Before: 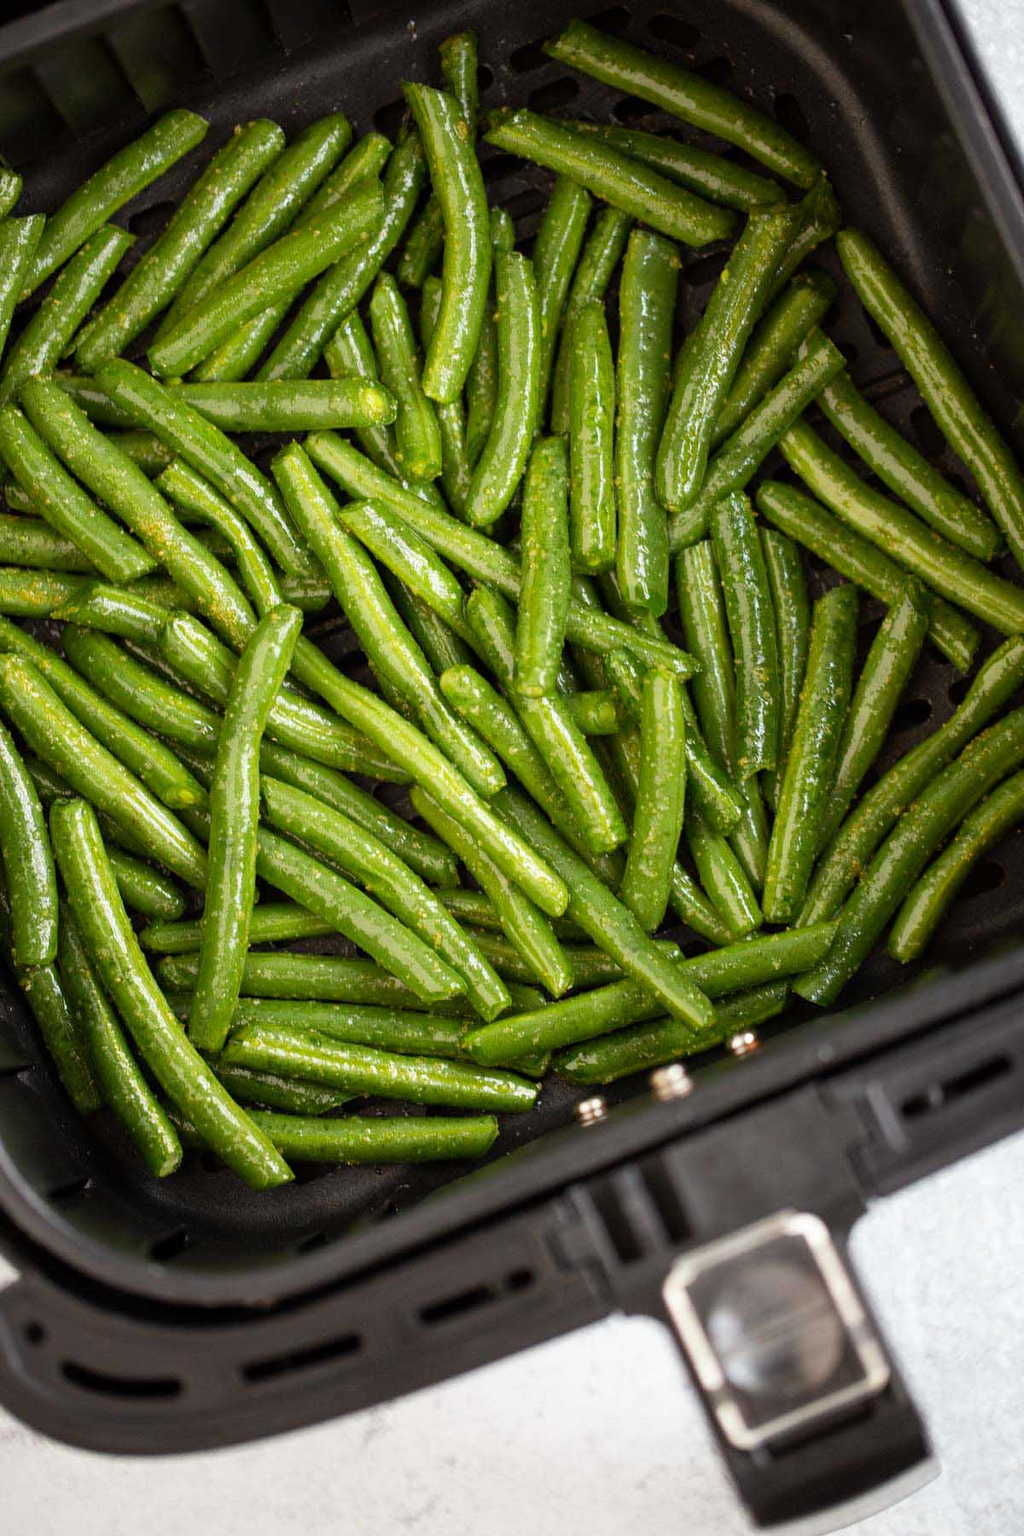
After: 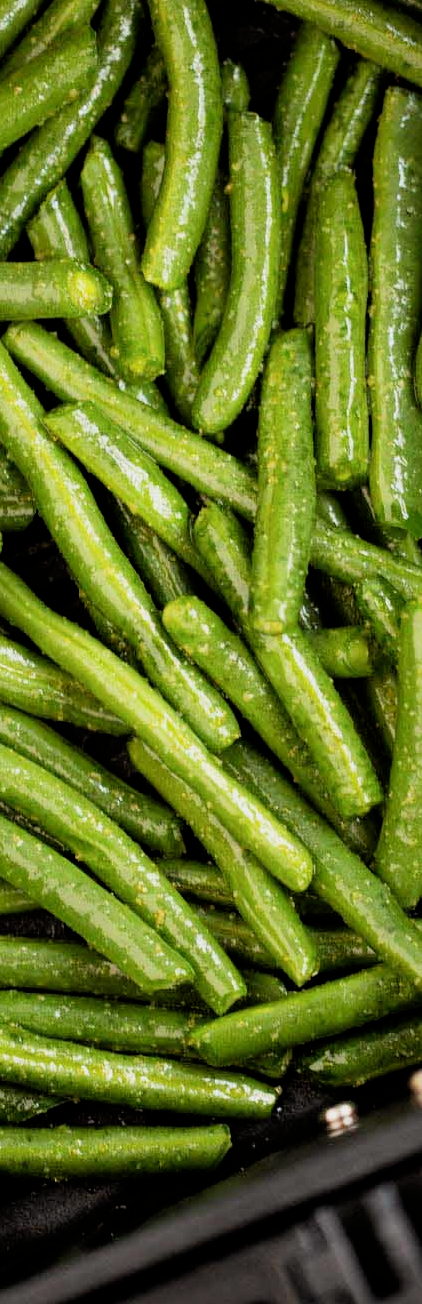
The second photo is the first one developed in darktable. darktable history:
filmic rgb: black relative exposure -5 EV, white relative exposure 3.2 EV, hardness 3.42, contrast 1.2, highlights saturation mix -50%
crop and rotate: left 29.476%, top 10.214%, right 35.32%, bottom 17.333%
